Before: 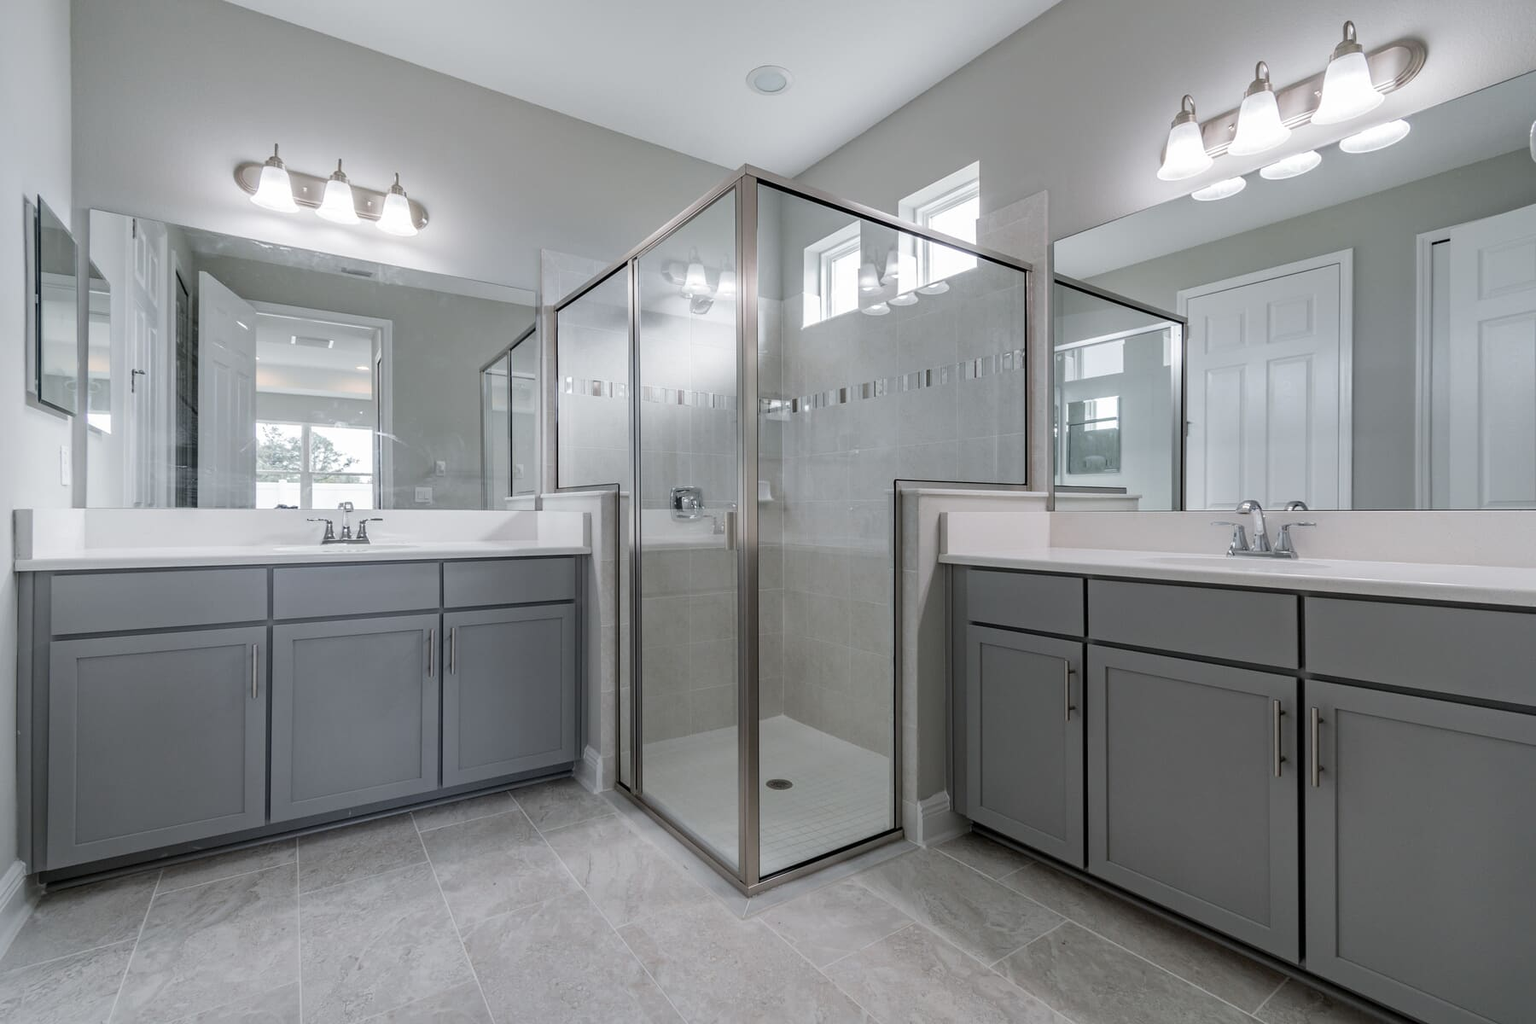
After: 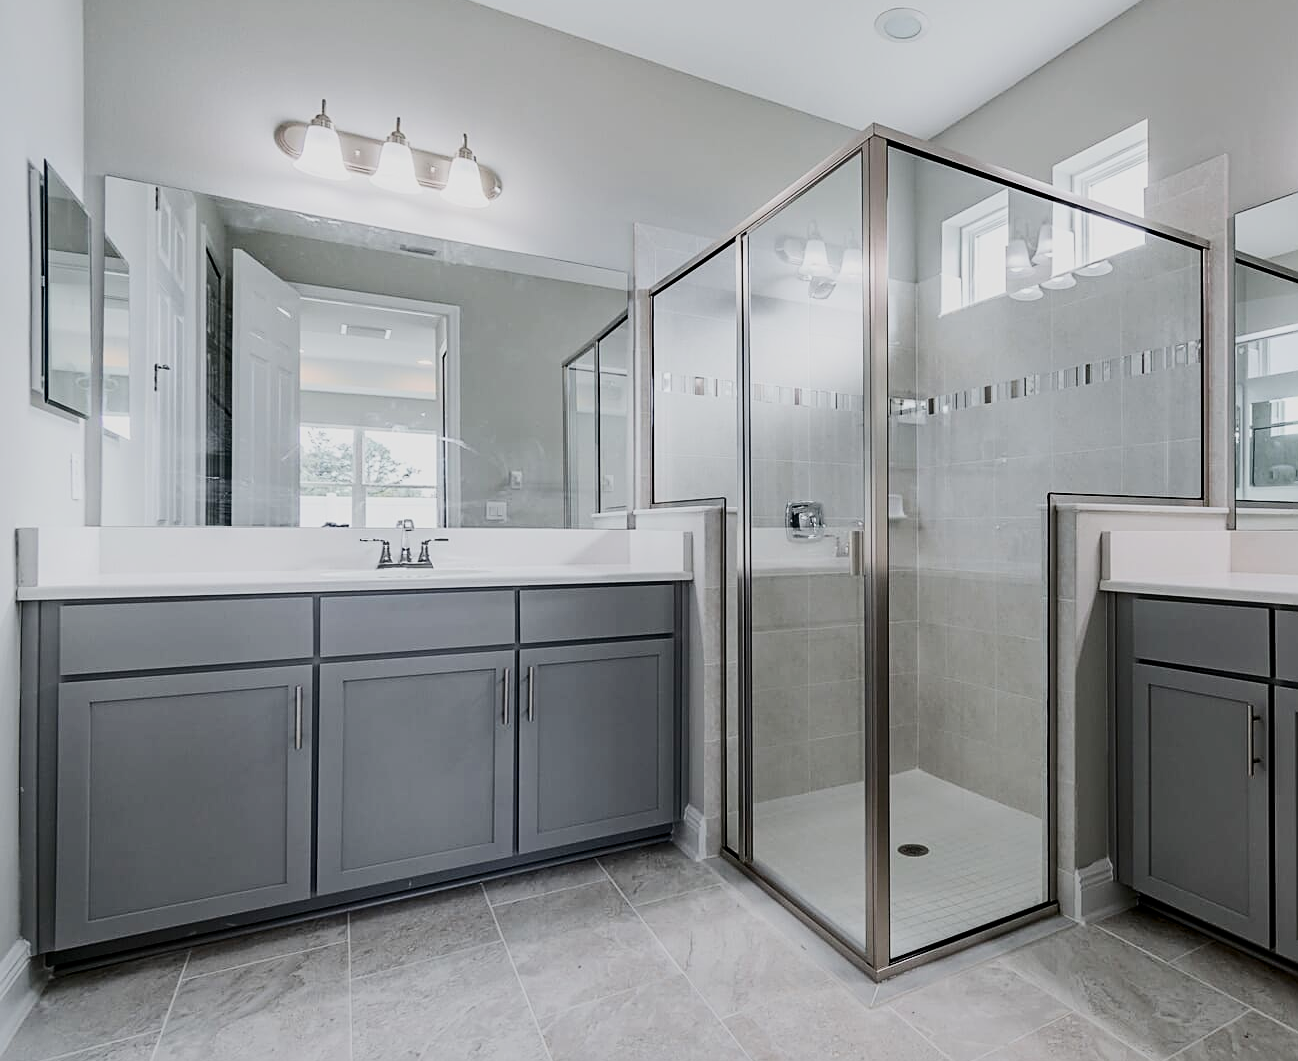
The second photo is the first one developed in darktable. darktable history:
contrast brightness saturation: contrast 0.414, brightness 0.047, saturation 0.265
crop: top 5.784%, right 27.86%, bottom 5.756%
filmic rgb: black relative exposure -7.07 EV, white relative exposure 5.98 EV, target black luminance 0%, hardness 2.76, latitude 61.89%, contrast 0.691, highlights saturation mix 10.77%, shadows ↔ highlights balance -0.066%
sharpen: on, module defaults
